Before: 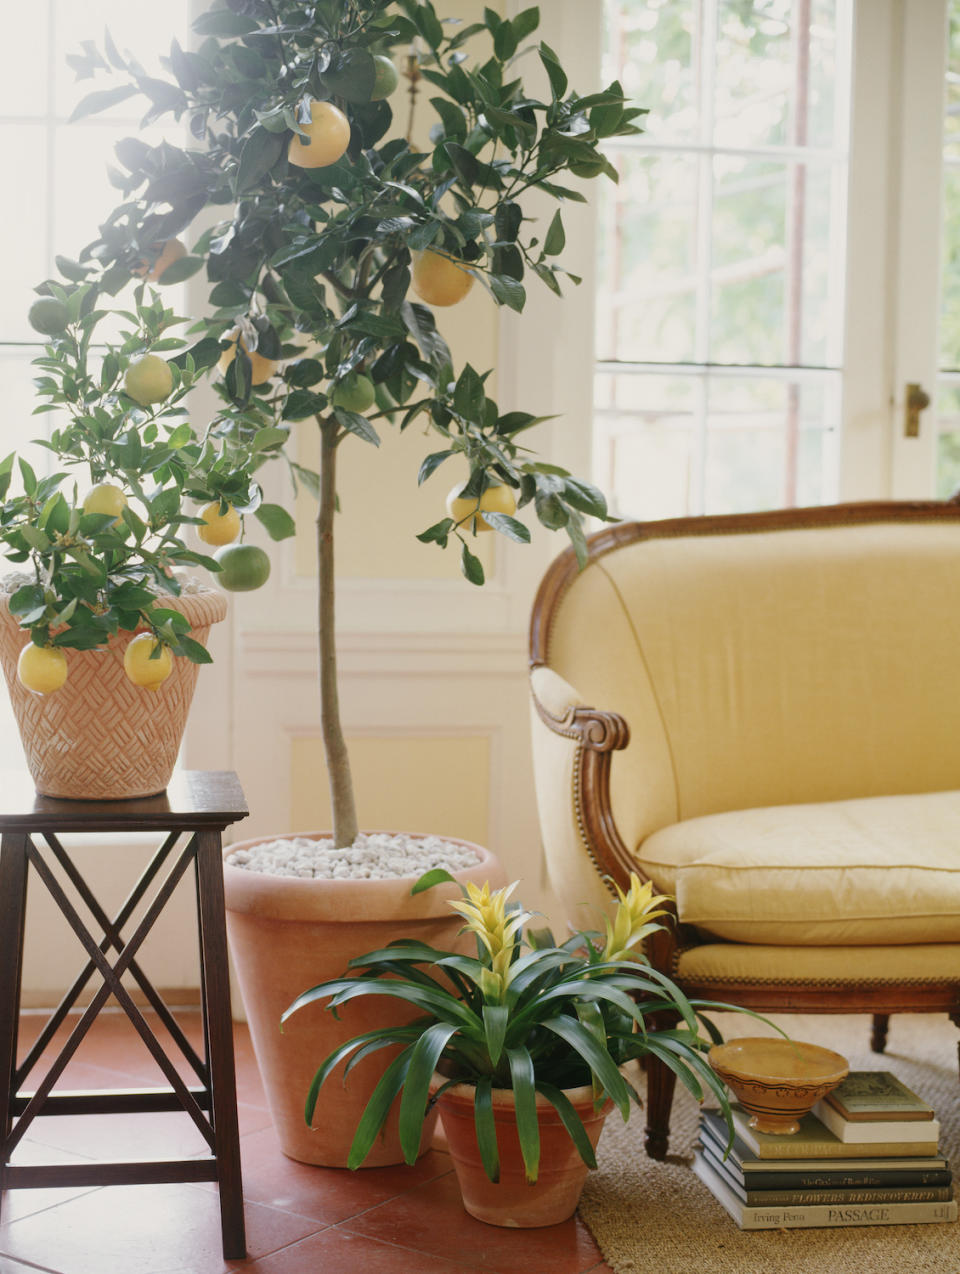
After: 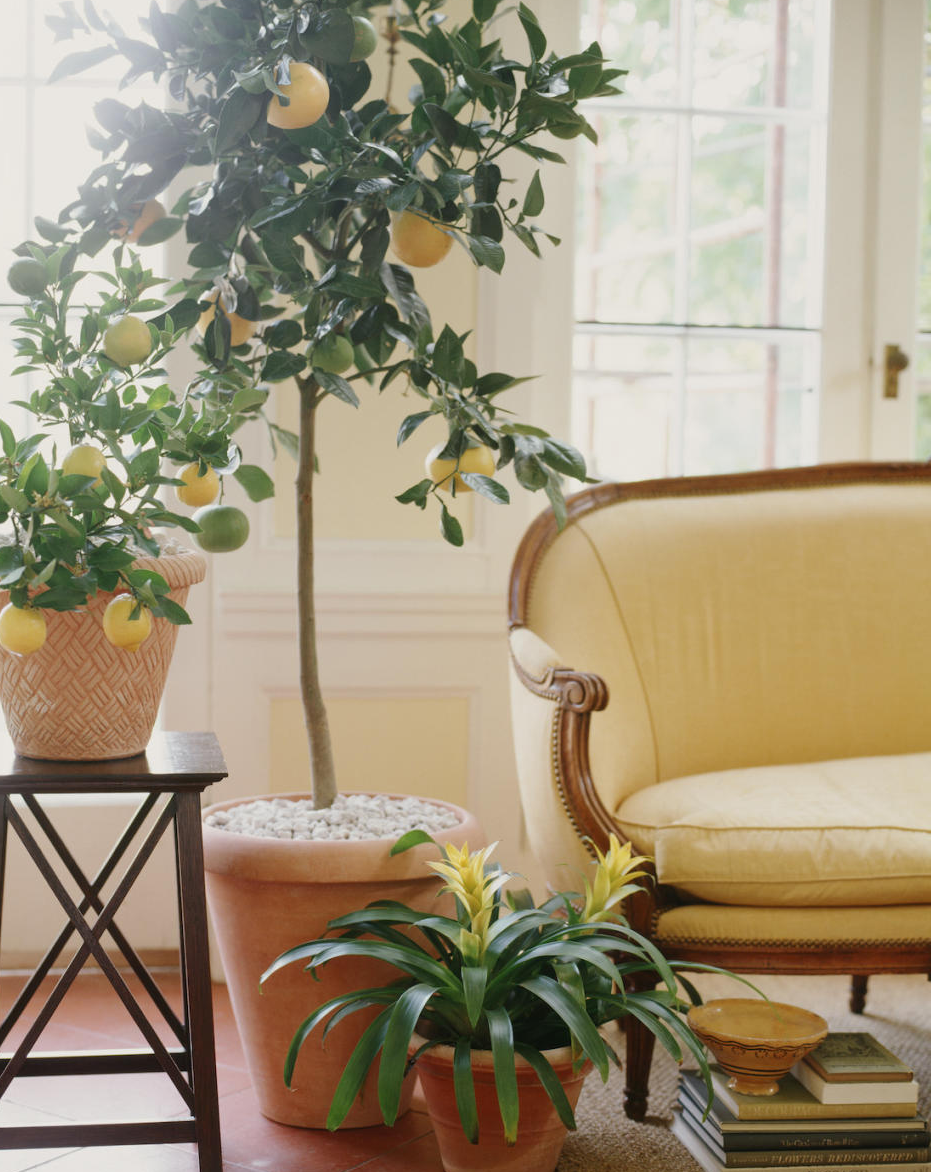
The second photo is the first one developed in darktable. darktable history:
crop: left 2.227%, top 3.118%, right 0.733%, bottom 4.842%
